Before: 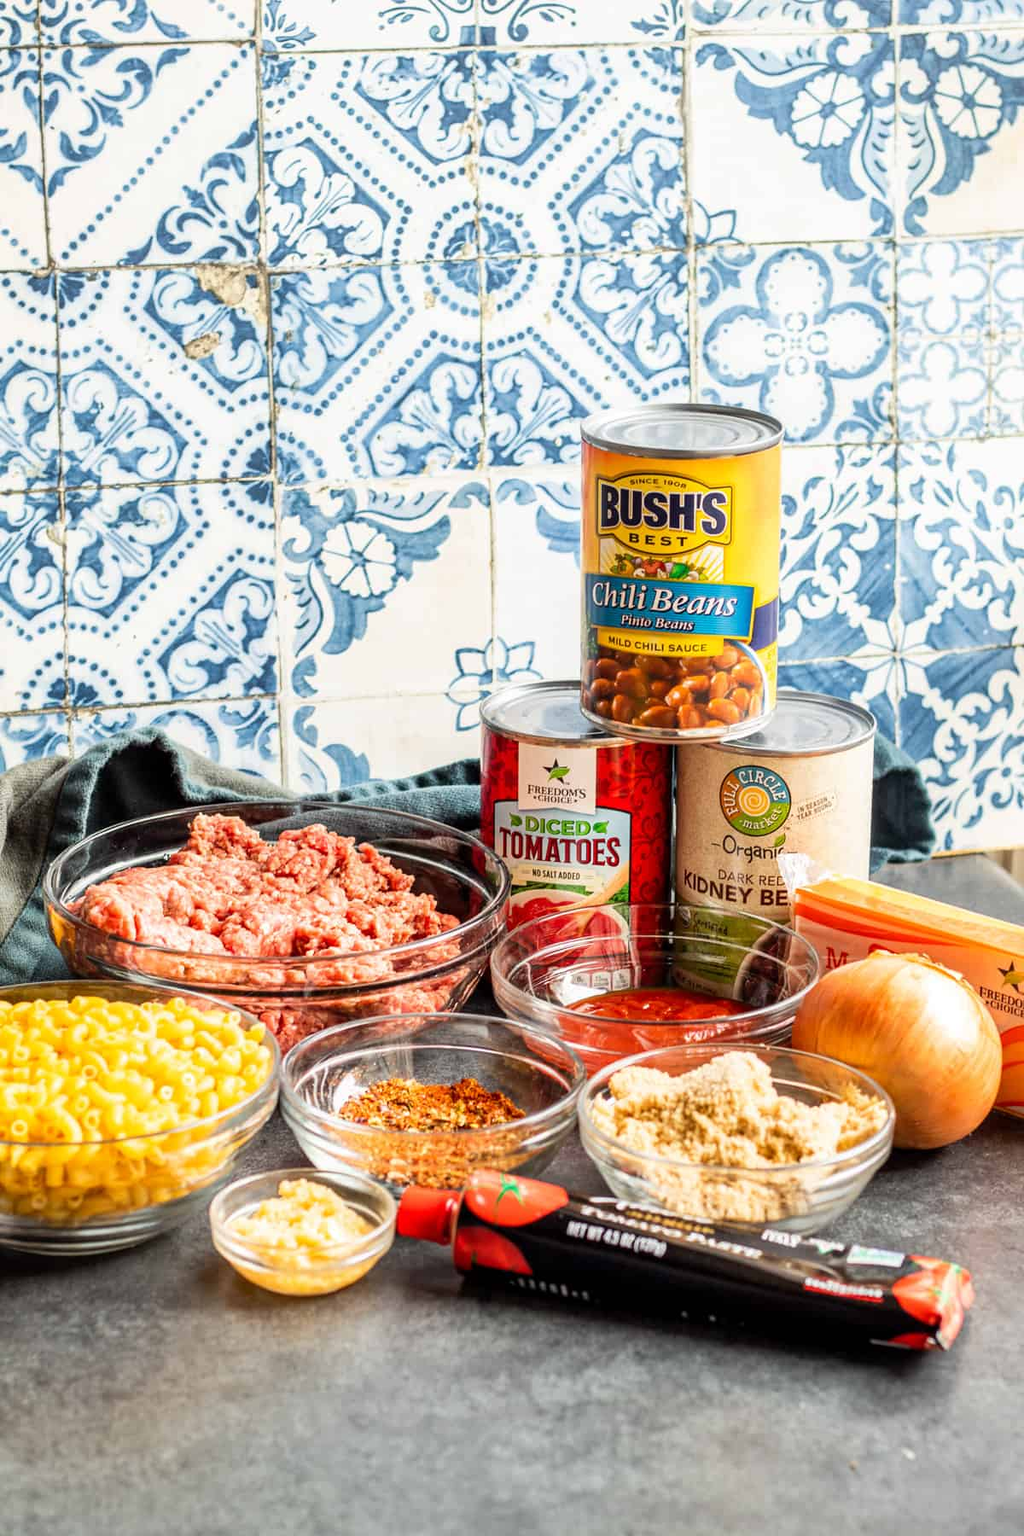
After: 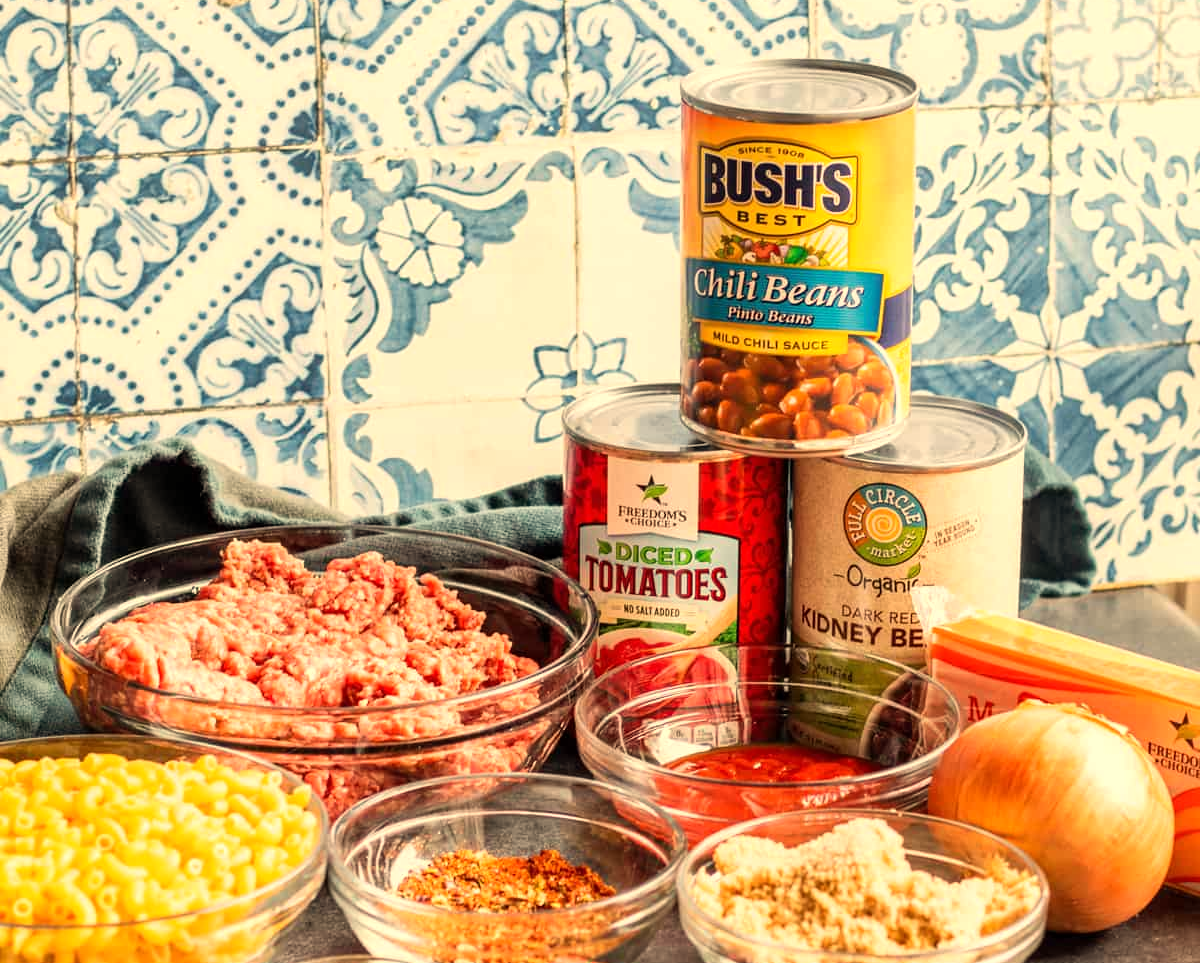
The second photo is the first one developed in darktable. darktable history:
crop and rotate: top 23.043%, bottom 23.437%
white balance: red 1.123, blue 0.83
